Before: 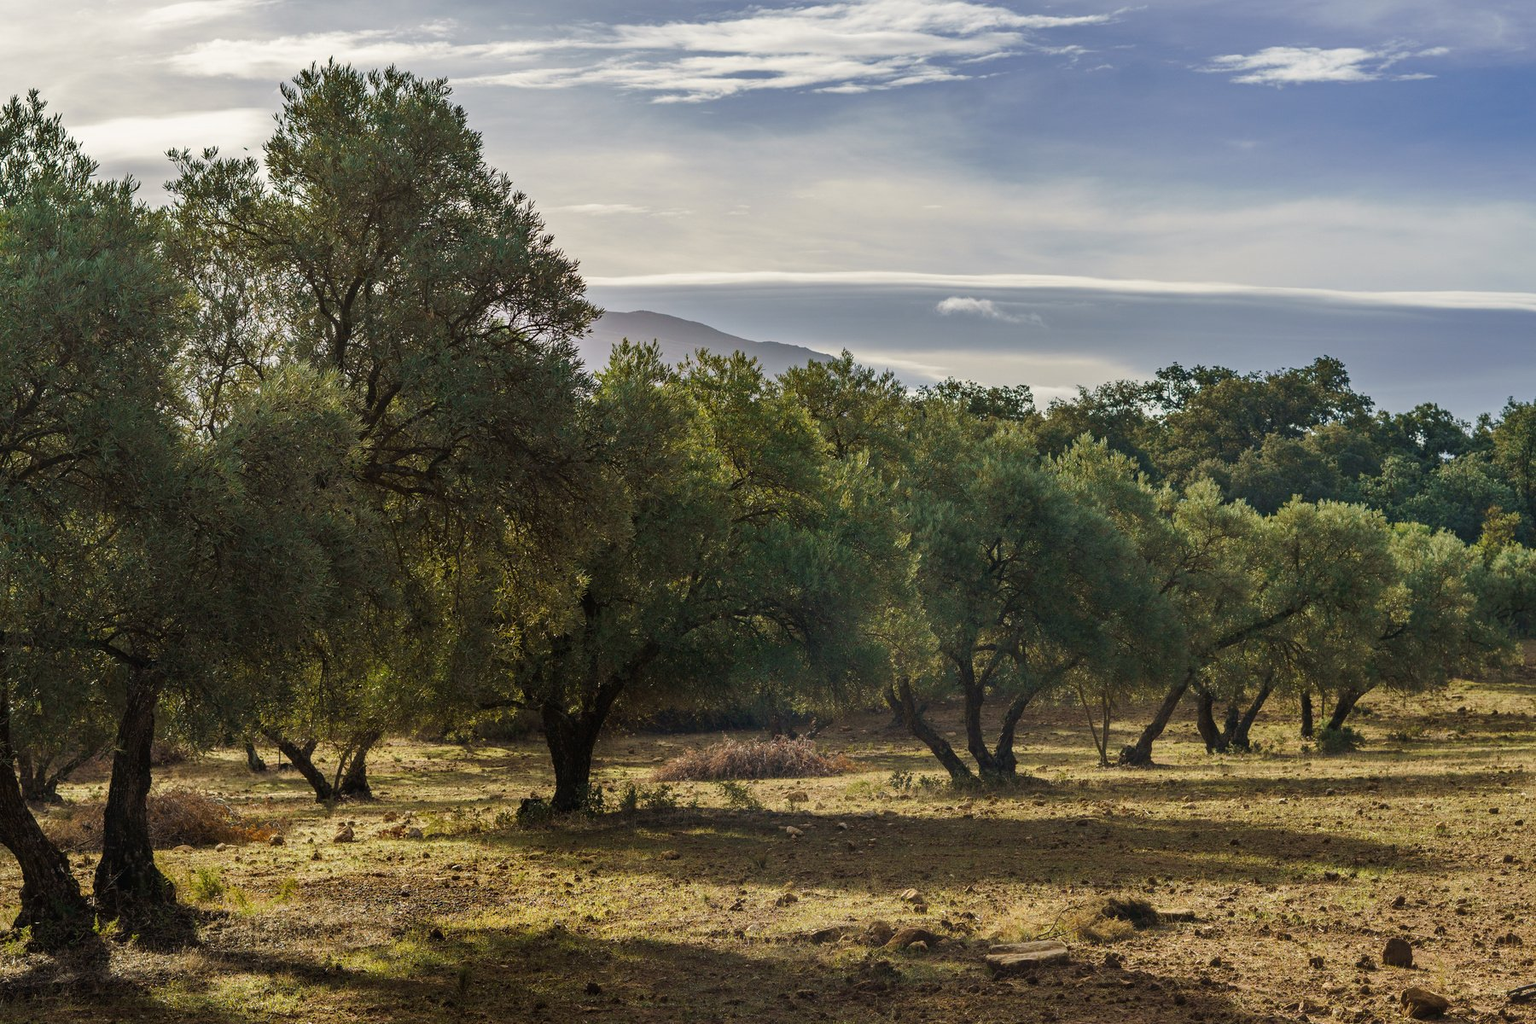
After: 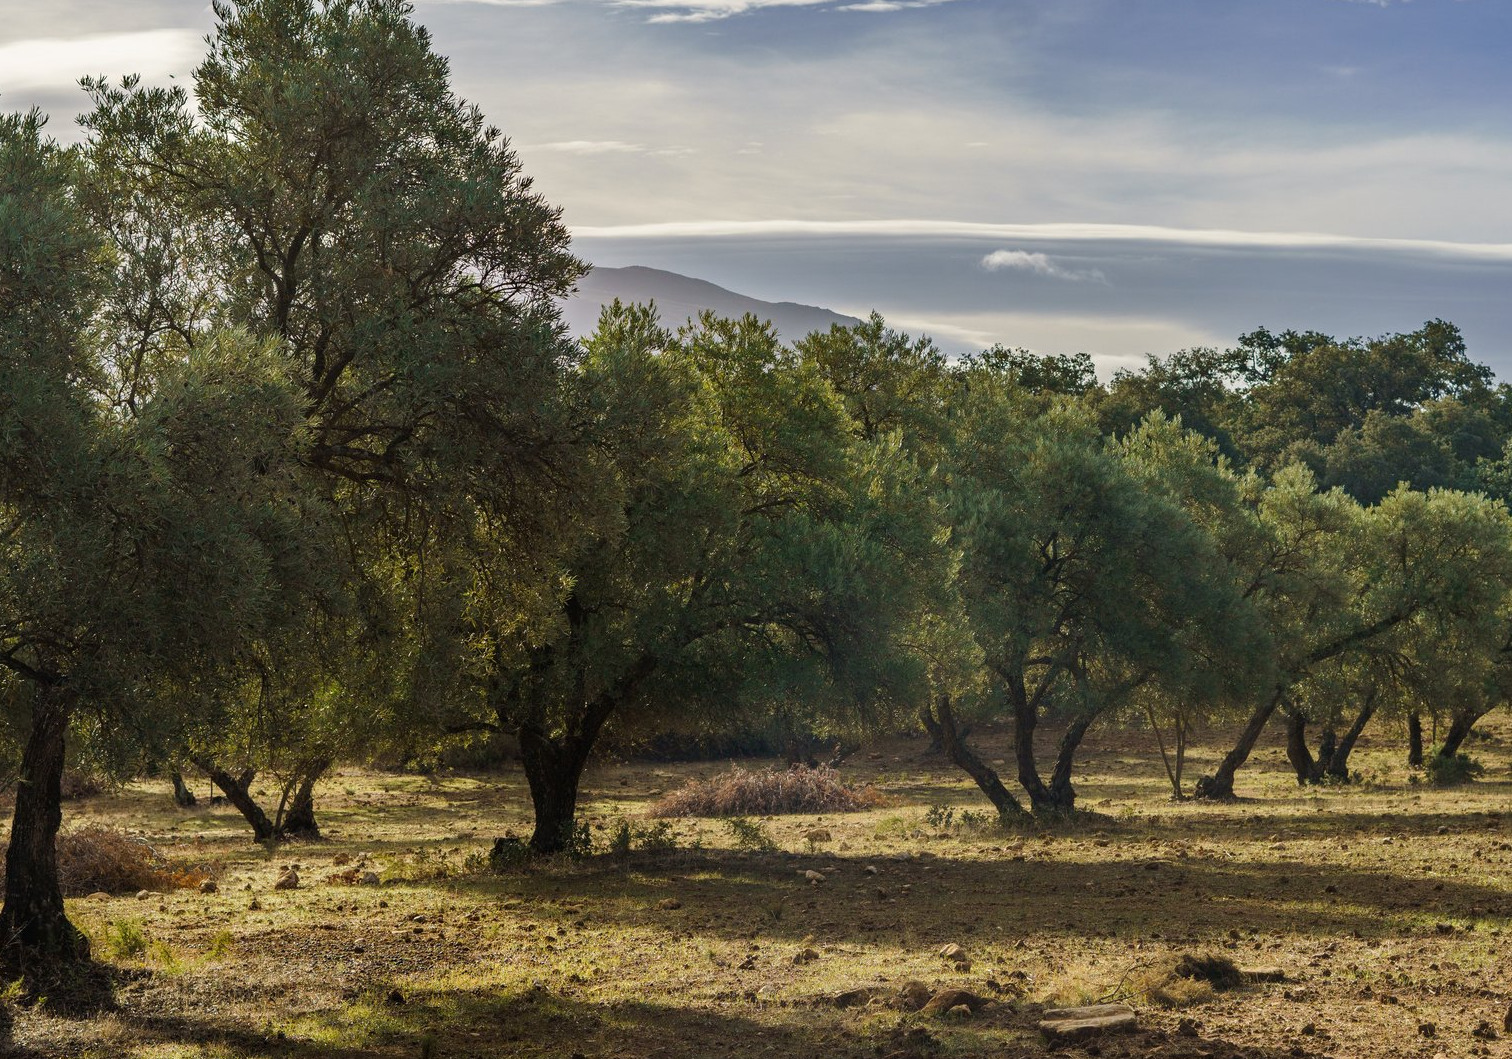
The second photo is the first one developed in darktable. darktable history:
crop: left 6.446%, top 8.188%, right 9.538%, bottom 3.548%
